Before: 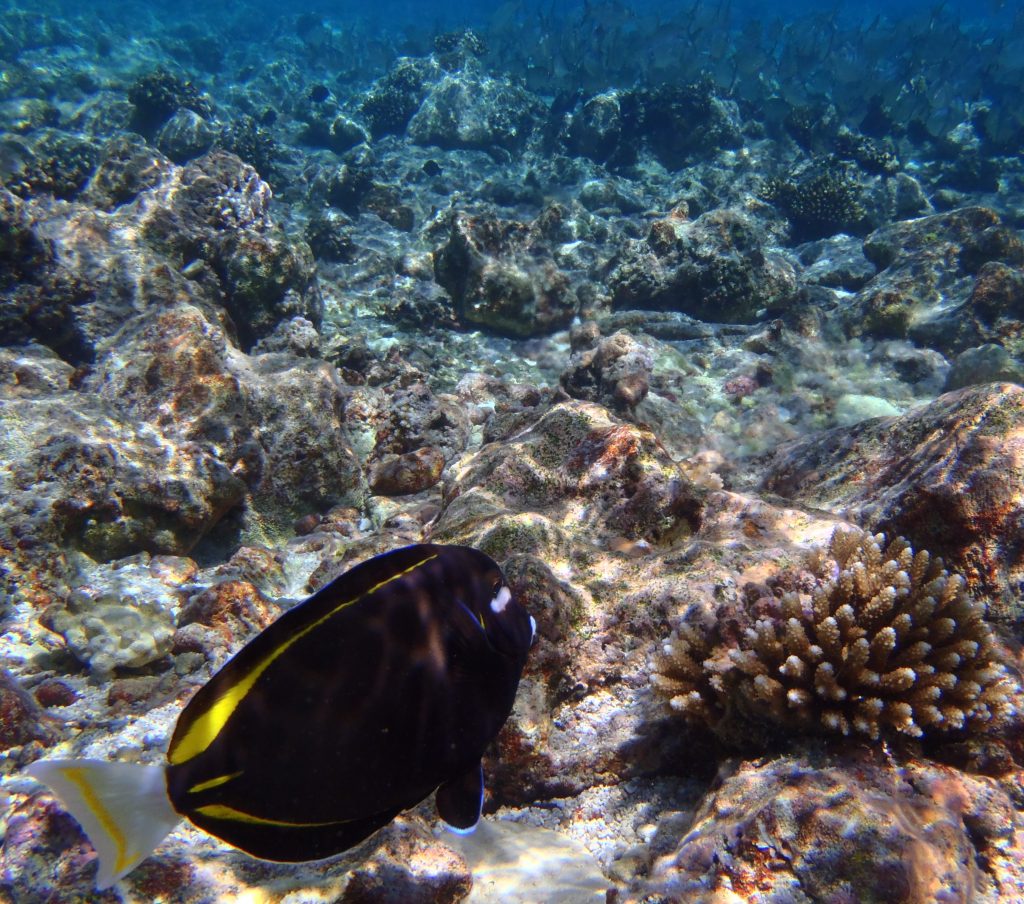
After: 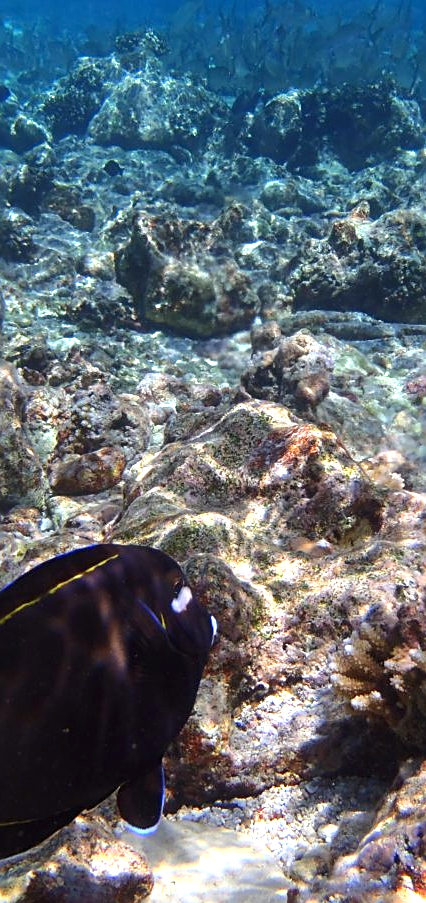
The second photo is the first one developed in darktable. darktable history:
crop: left 31.229%, right 27.105%
white balance: red 1, blue 1
sharpen: on, module defaults
exposure: exposure 0.496 EV, compensate highlight preservation false
